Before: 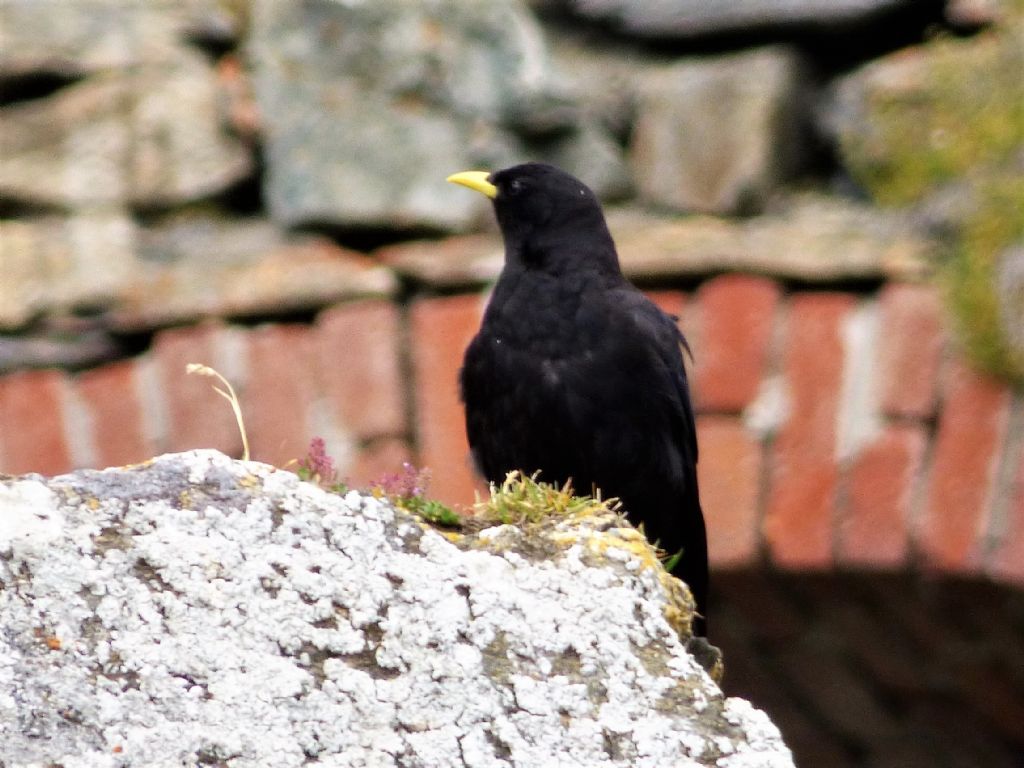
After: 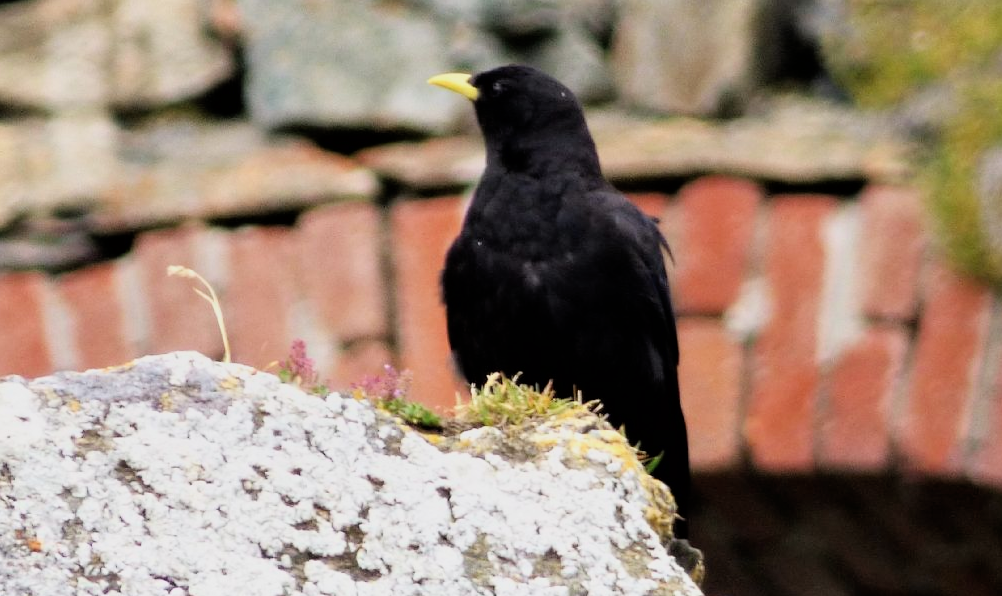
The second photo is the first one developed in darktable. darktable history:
shadows and highlights: shadows 1.22, highlights 40.07
exposure: exposure 0.168 EV, compensate highlight preservation false
crop and rotate: left 1.919%, top 12.78%, right 0.185%, bottom 9.602%
filmic rgb: black relative exposure -8.02 EV, white relative exposure 3.89 EV, threshold 5.94 EV, hardness 4.26, color science v6 (2022), iterations of high-quality reconstruction 0, enable highlight reconstruction true
